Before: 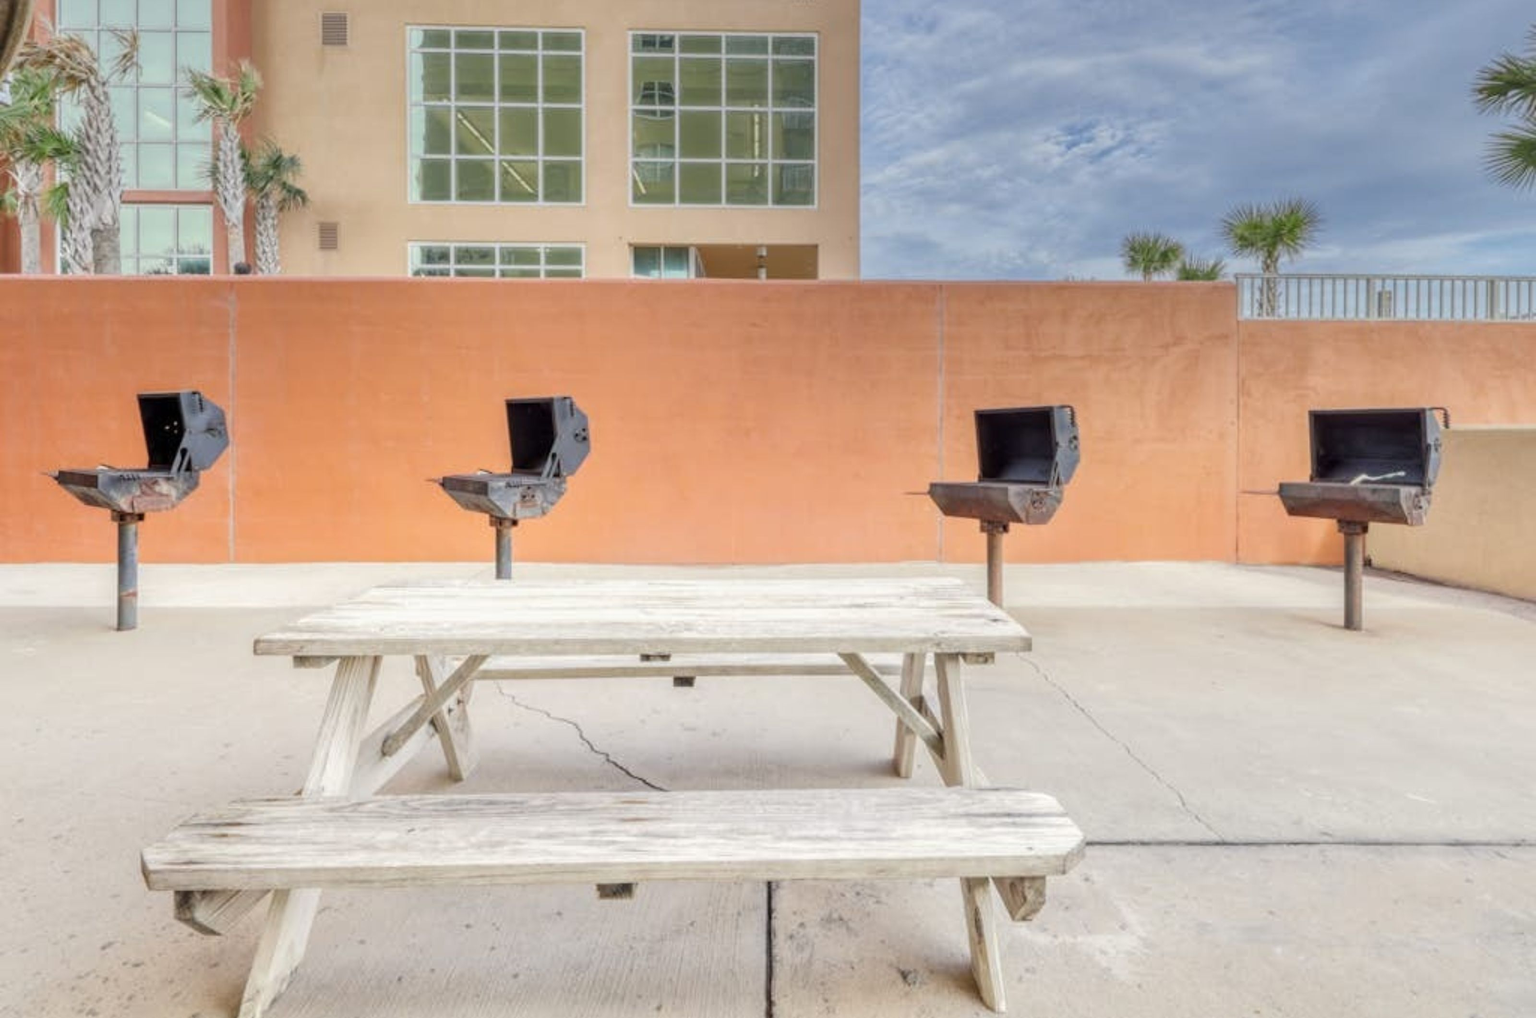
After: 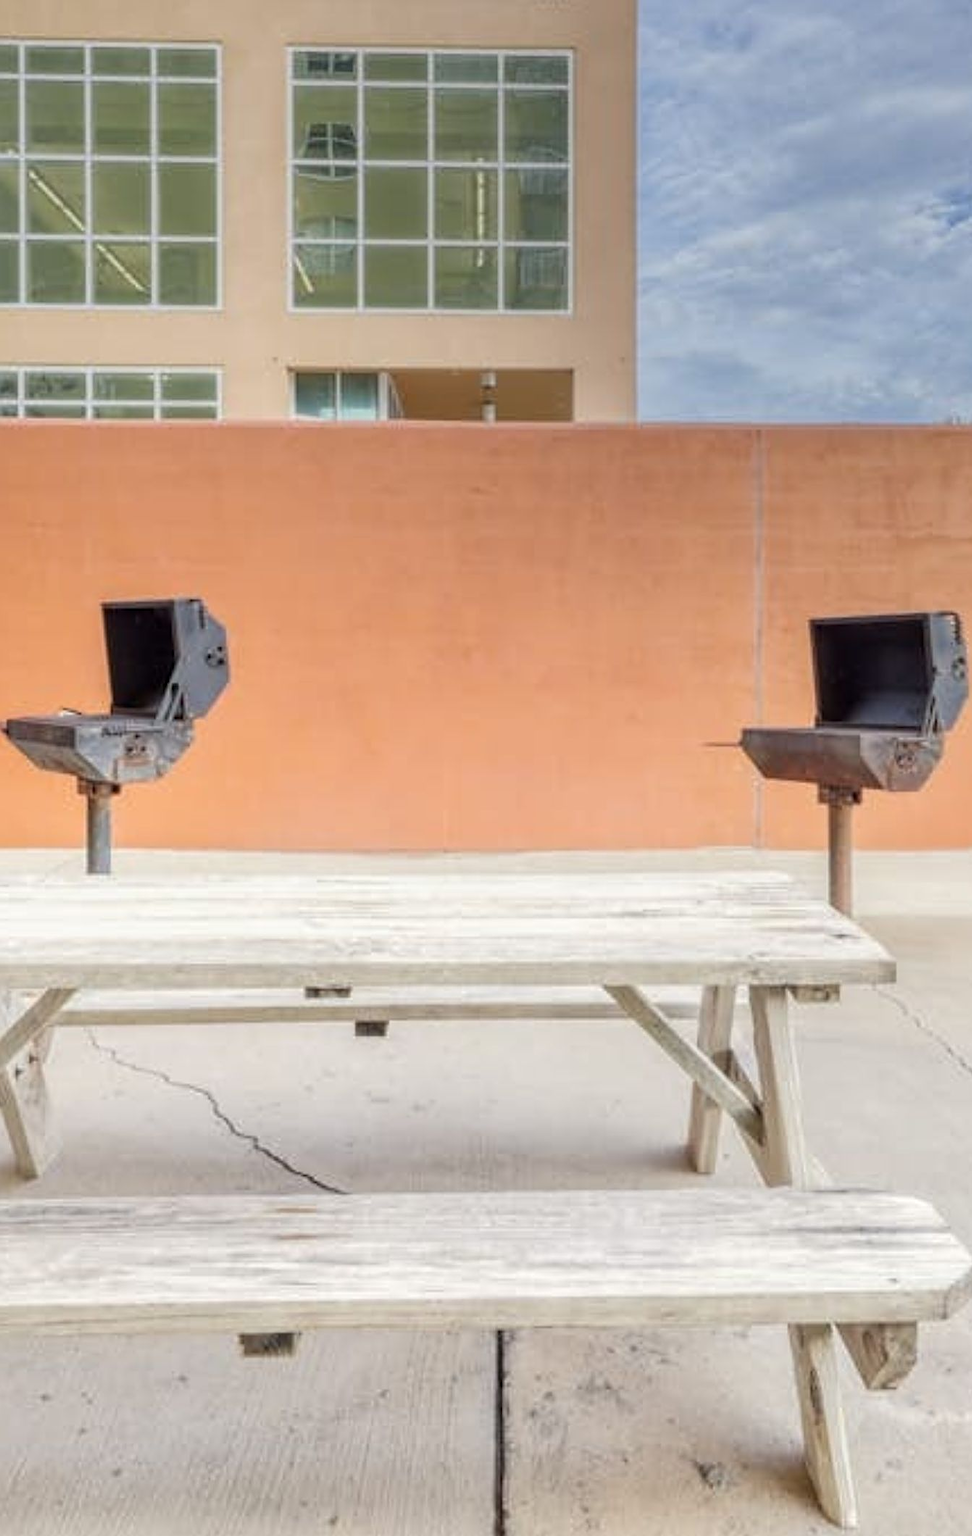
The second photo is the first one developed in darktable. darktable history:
sharpen: on, module defaults
crop: left 28.555%, right 29.493%
